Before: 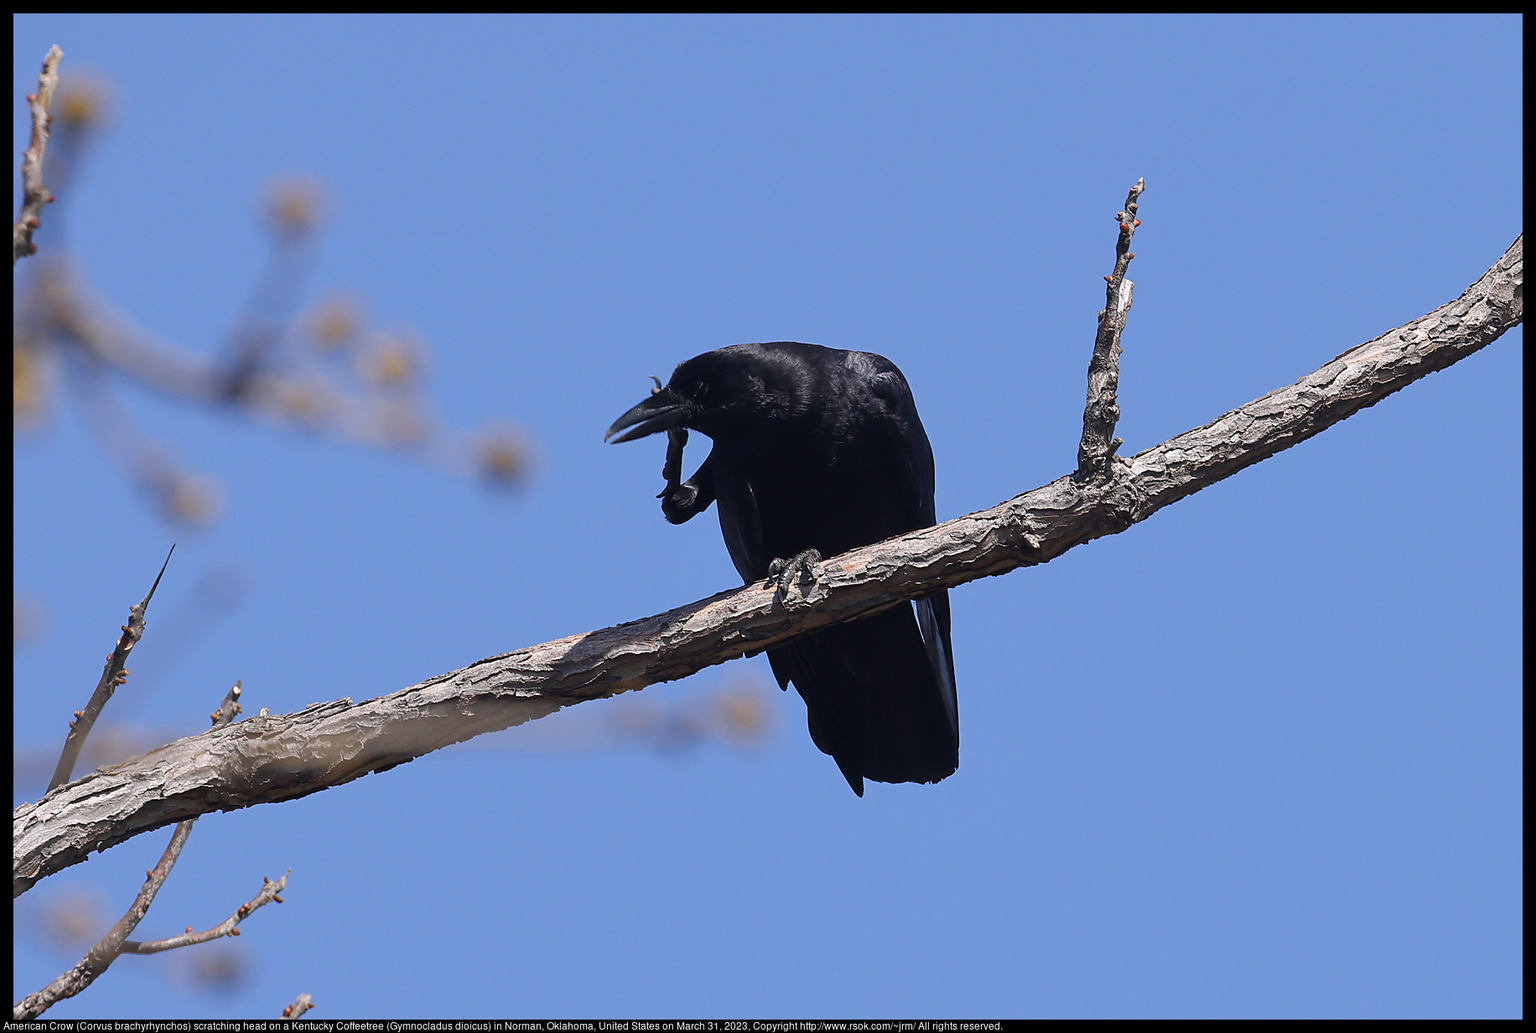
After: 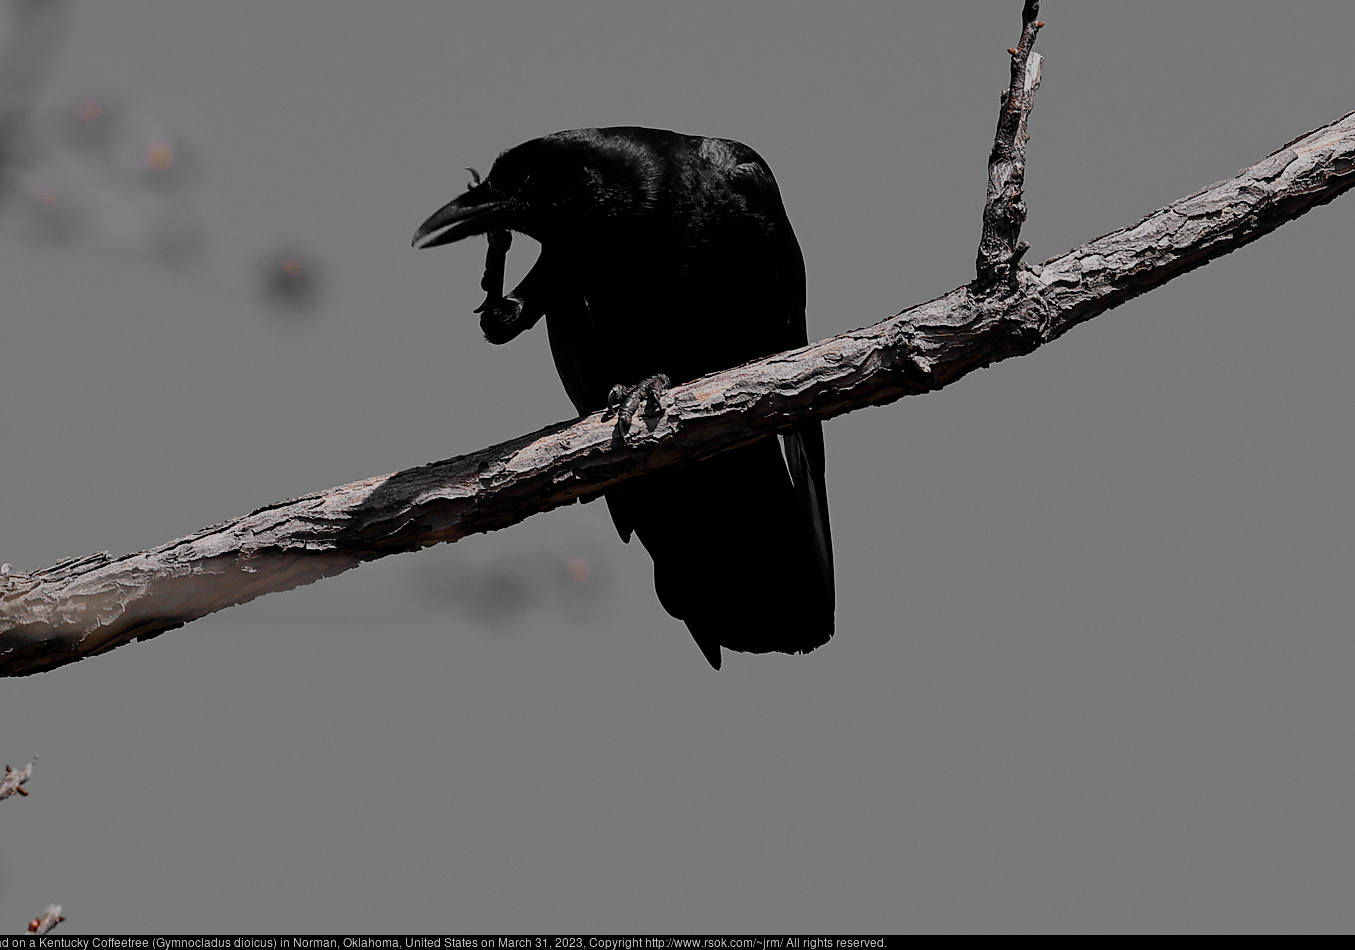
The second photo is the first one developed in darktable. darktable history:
crop: left 16.871%, top 22.857%, right 9.116%
color zones: curves: ch0 [(0, 0.65) (0.096, 0.644) (0.221, 0.539) (0.429, 0.5) (0.571, 0.5) (0.714, 0.5) (0.857, 0.5) (1, 0.65)]; ch1 [(0, 0.5) (0.143, 0.5) (0.257, -0.002) (0.429, 0.04) (0.571, -0.001) (0.714, -0.015) (0.857, 0.024) (1, 0.5)]
filmic rgb: middle gray luminance 29%, black relative exposure -10.3 EV, white relative exposure 5.5 EV, threshold 6 EV, target black luminance 0%, hardness 3.95, latitude 2.04%, contrast 1.132, highlights saturation mix 5%, shadows ↔ highlights balance 15.11%, add noise in highlights 0, preserve chrominance no, color science v3 (2019), use custom middle-gray values true, iterations of high-quality reconstruction 0, contrast in highlights soft, enable highlight reconstruction true
